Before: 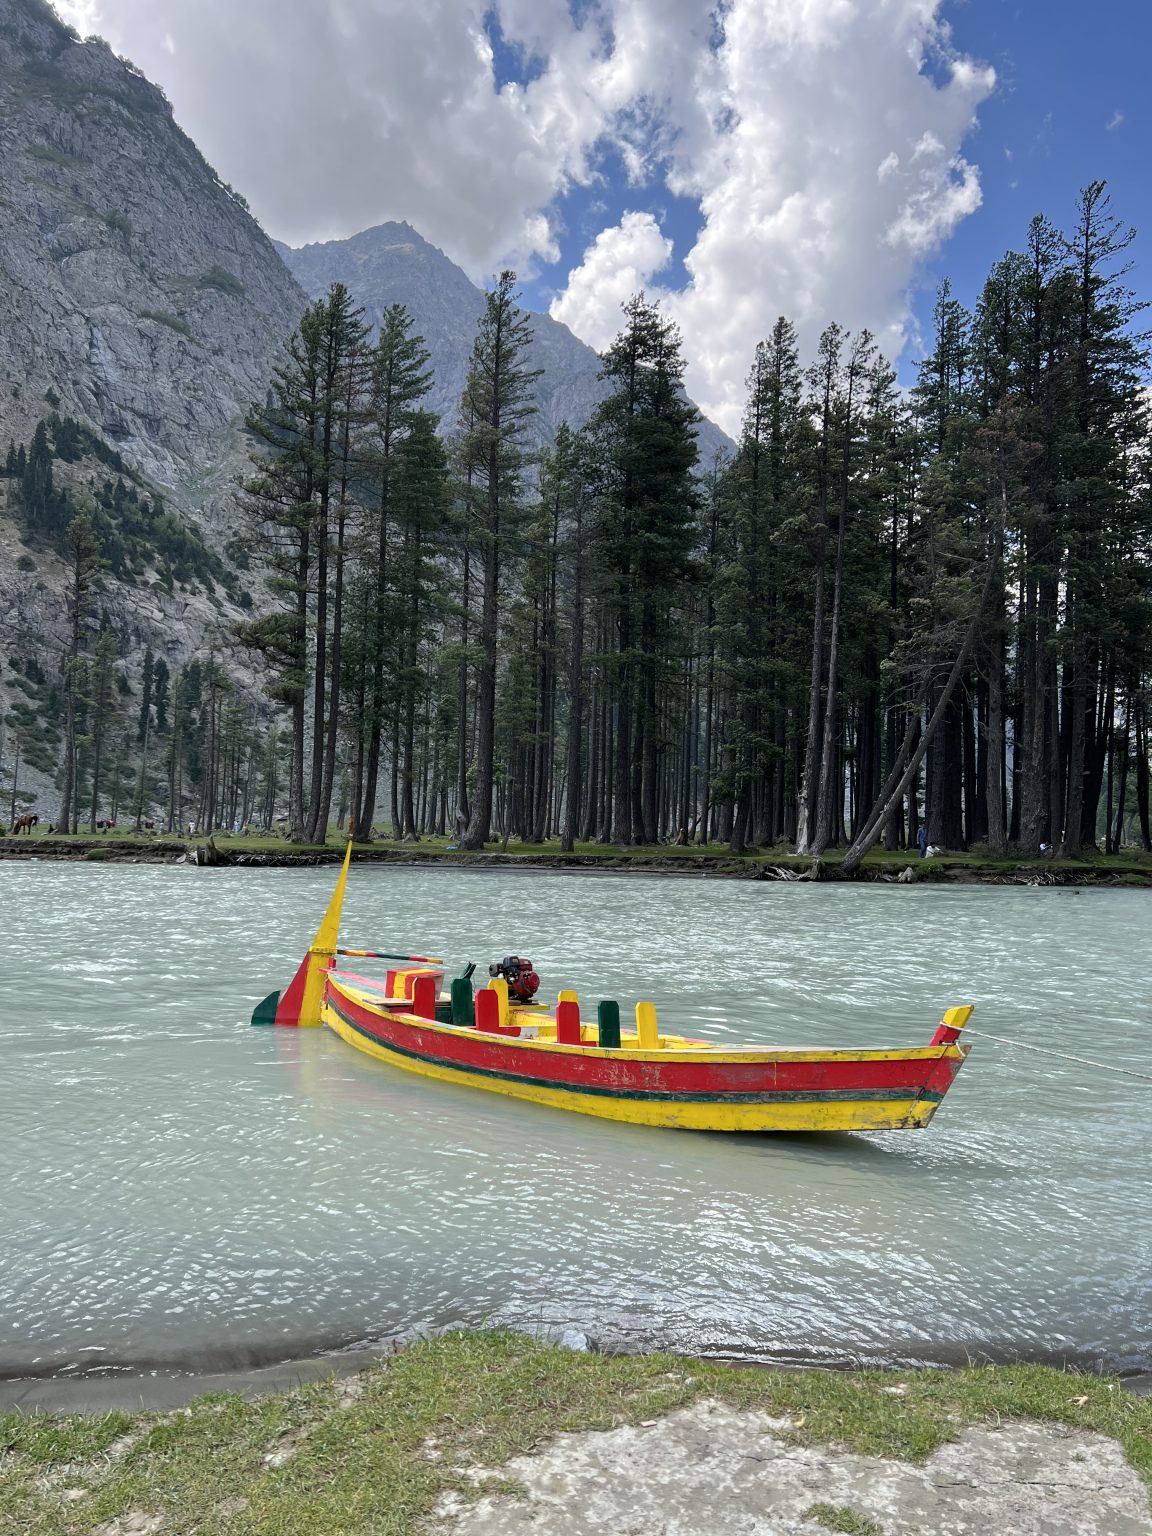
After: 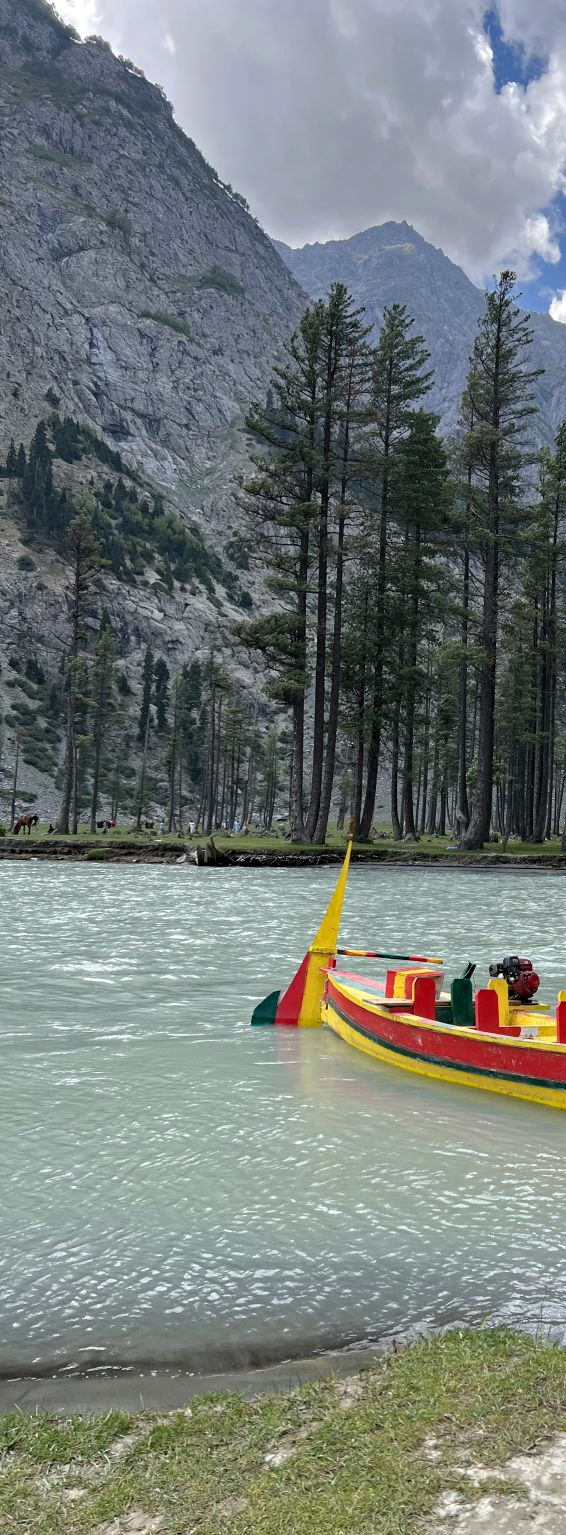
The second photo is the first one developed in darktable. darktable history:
haze removal: compatibility mode true, adaptive false
crop and rotate: left 0%, top 0%, right 50.845%
